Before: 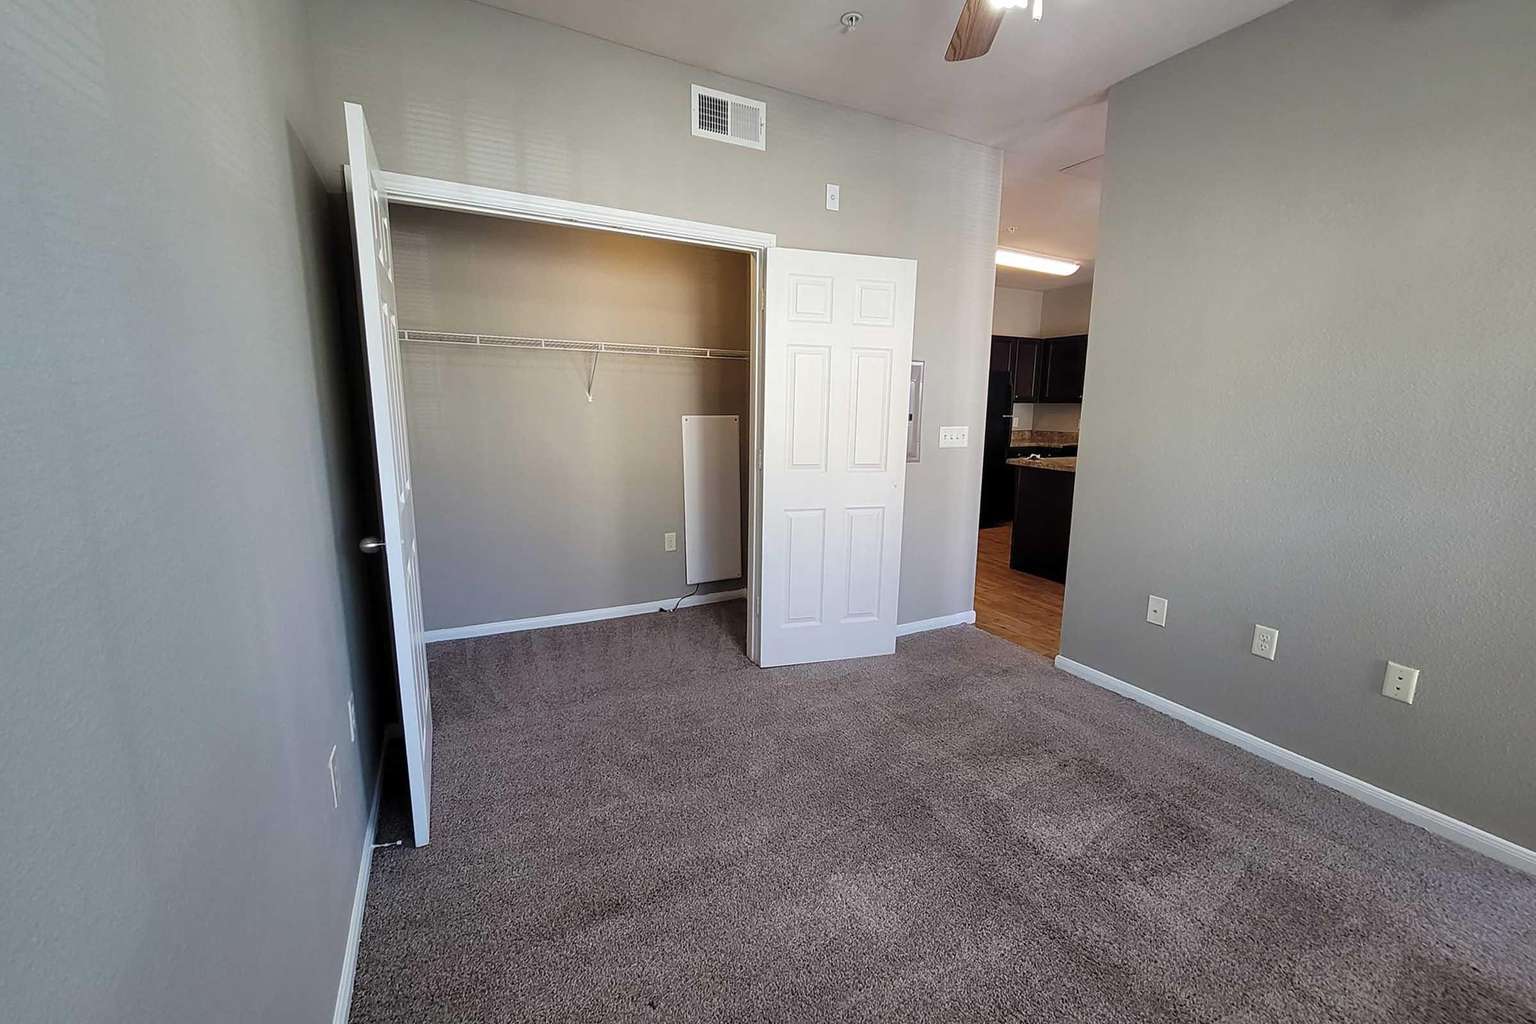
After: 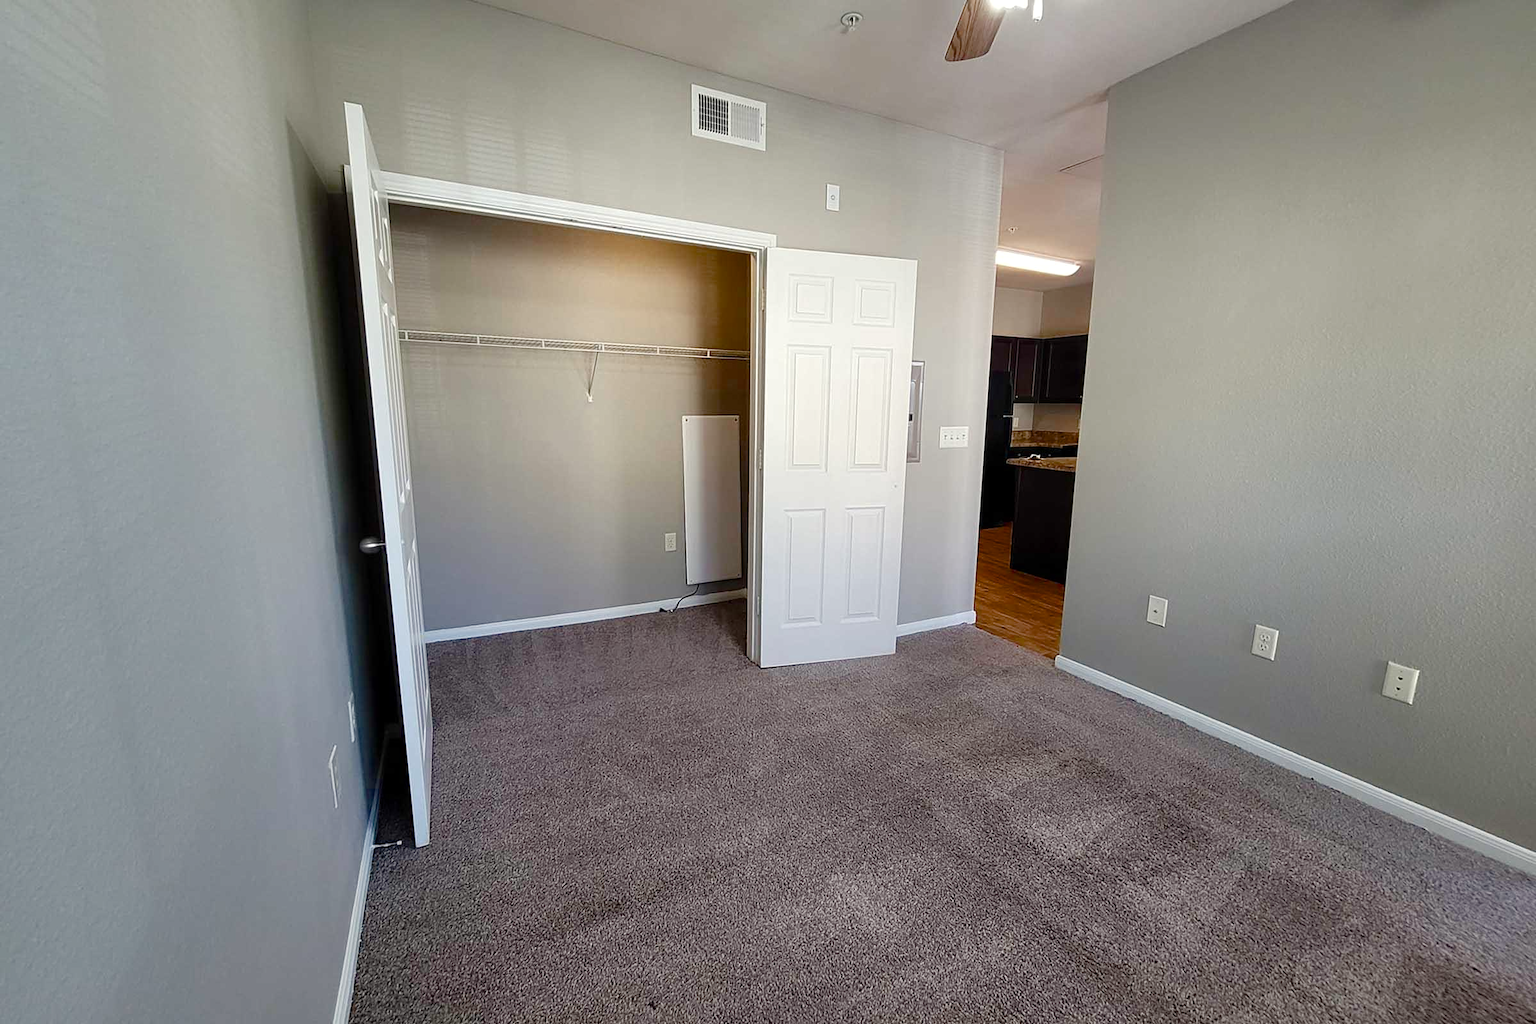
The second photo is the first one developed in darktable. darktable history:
color balance rgb: shadows lift › chroma 0.908%, shadows lift › hue 110.3°, highlights gain › luminance 5.809%, highlights gain › chroma 1.253%, highlights gain › hue 91.23°, perceptual saturation grading › global saturation 20%, perceptual saturation grading › highlights -49.236%, perceptual saturation grading › shadows 25.33%, saturation formula JzAzBz (2021)
